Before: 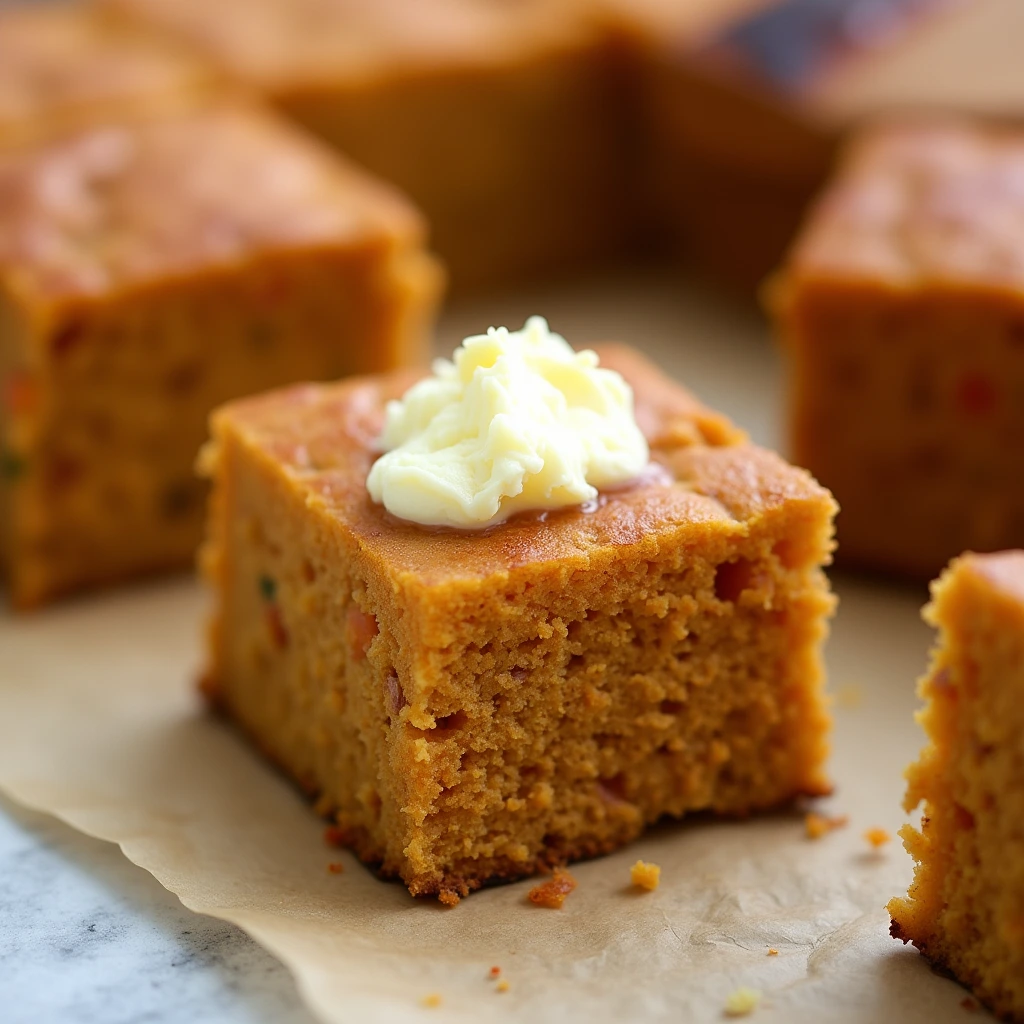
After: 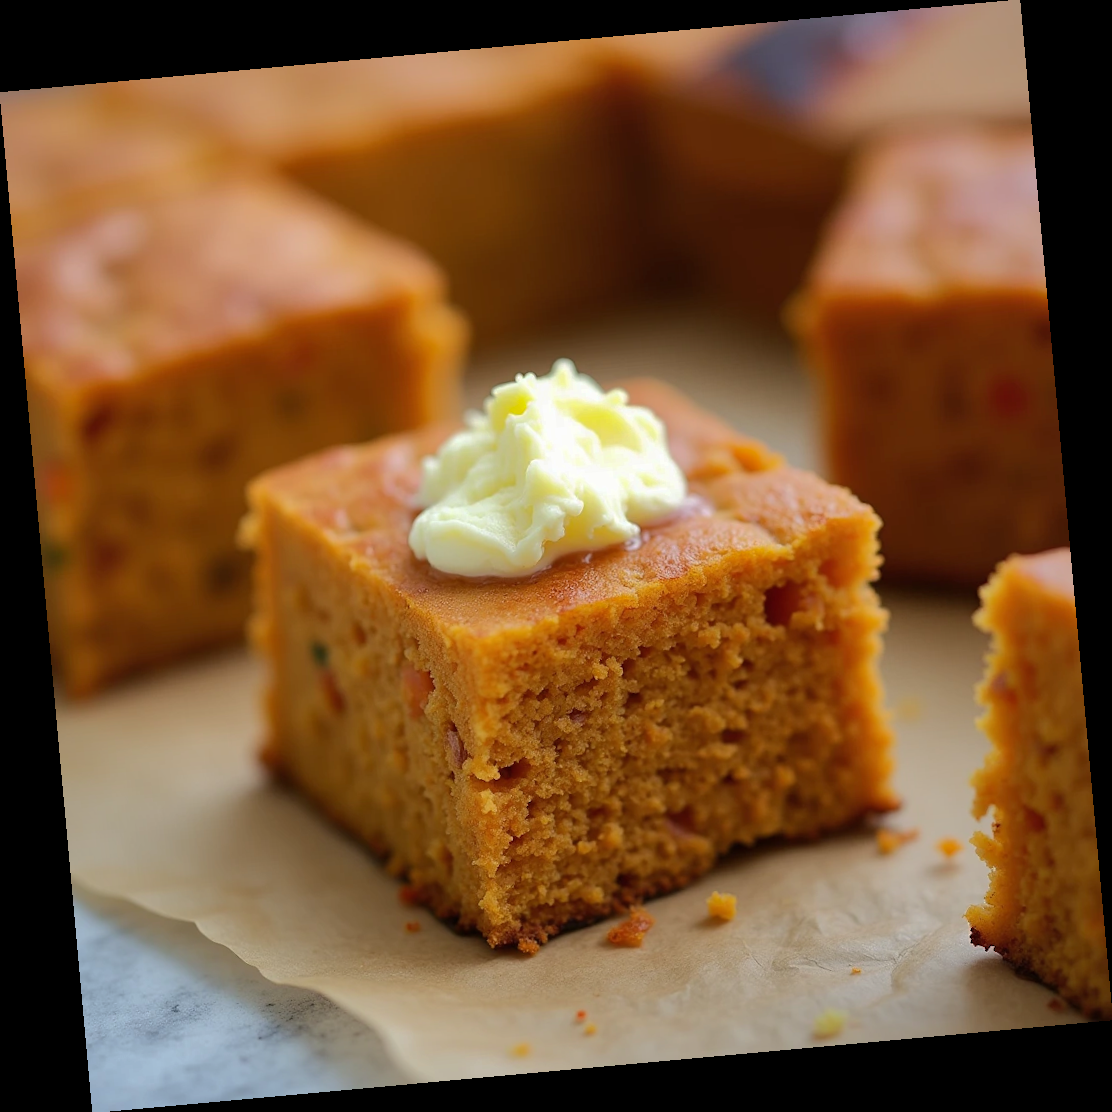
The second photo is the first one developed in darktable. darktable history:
shadows and highlights: shadows 25, highlights -70
rotate and perspective: rotation -5.2°, automatic cropping off
